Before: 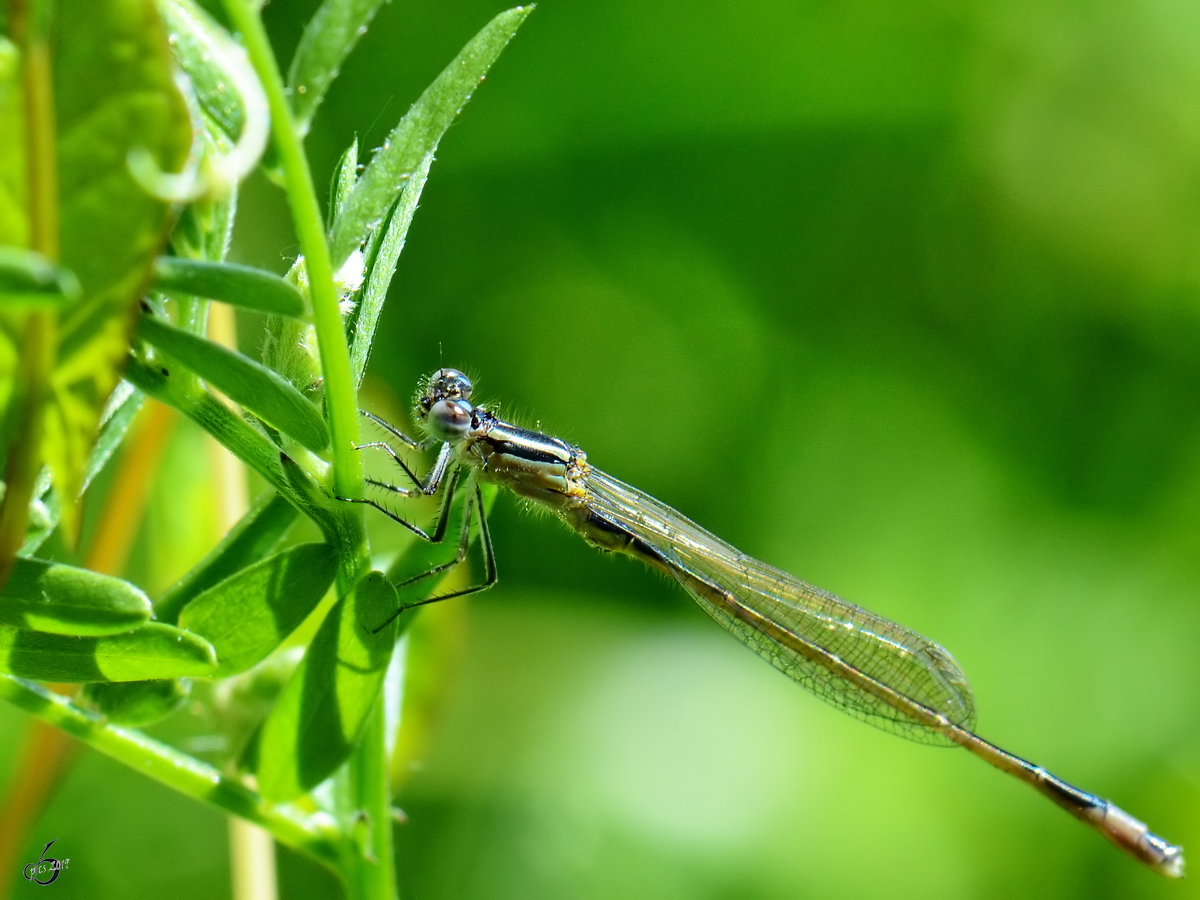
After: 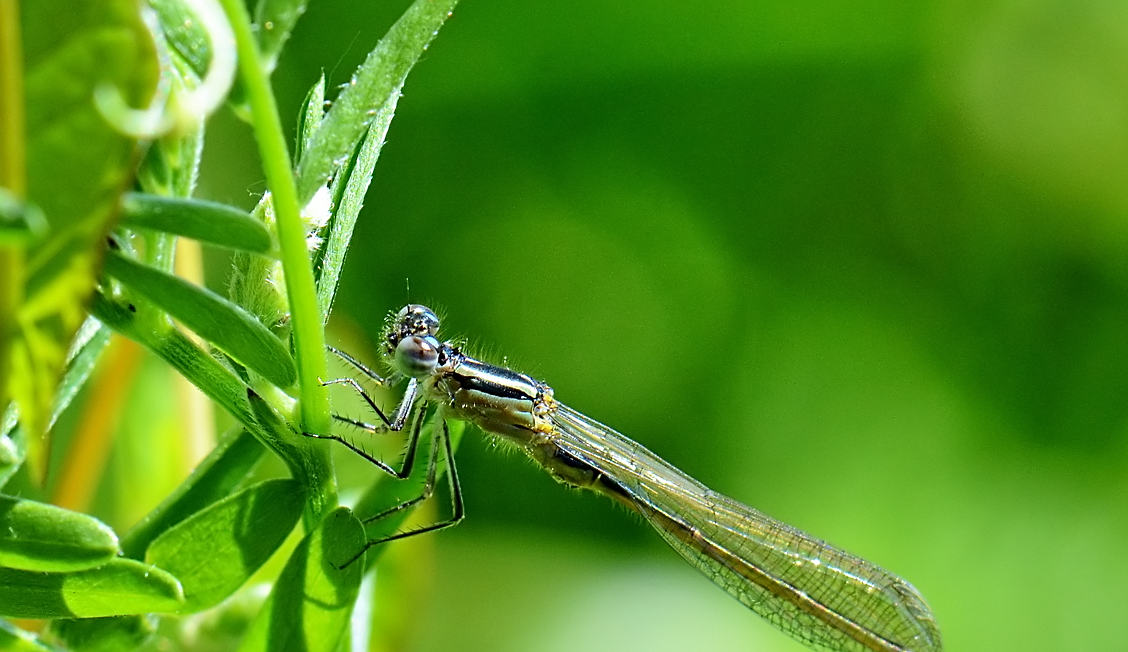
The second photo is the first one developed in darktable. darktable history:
sharpen: on, module defaults
crop: left 2.781%, top 7.206%, right 3.181%, bottom 20.336%
